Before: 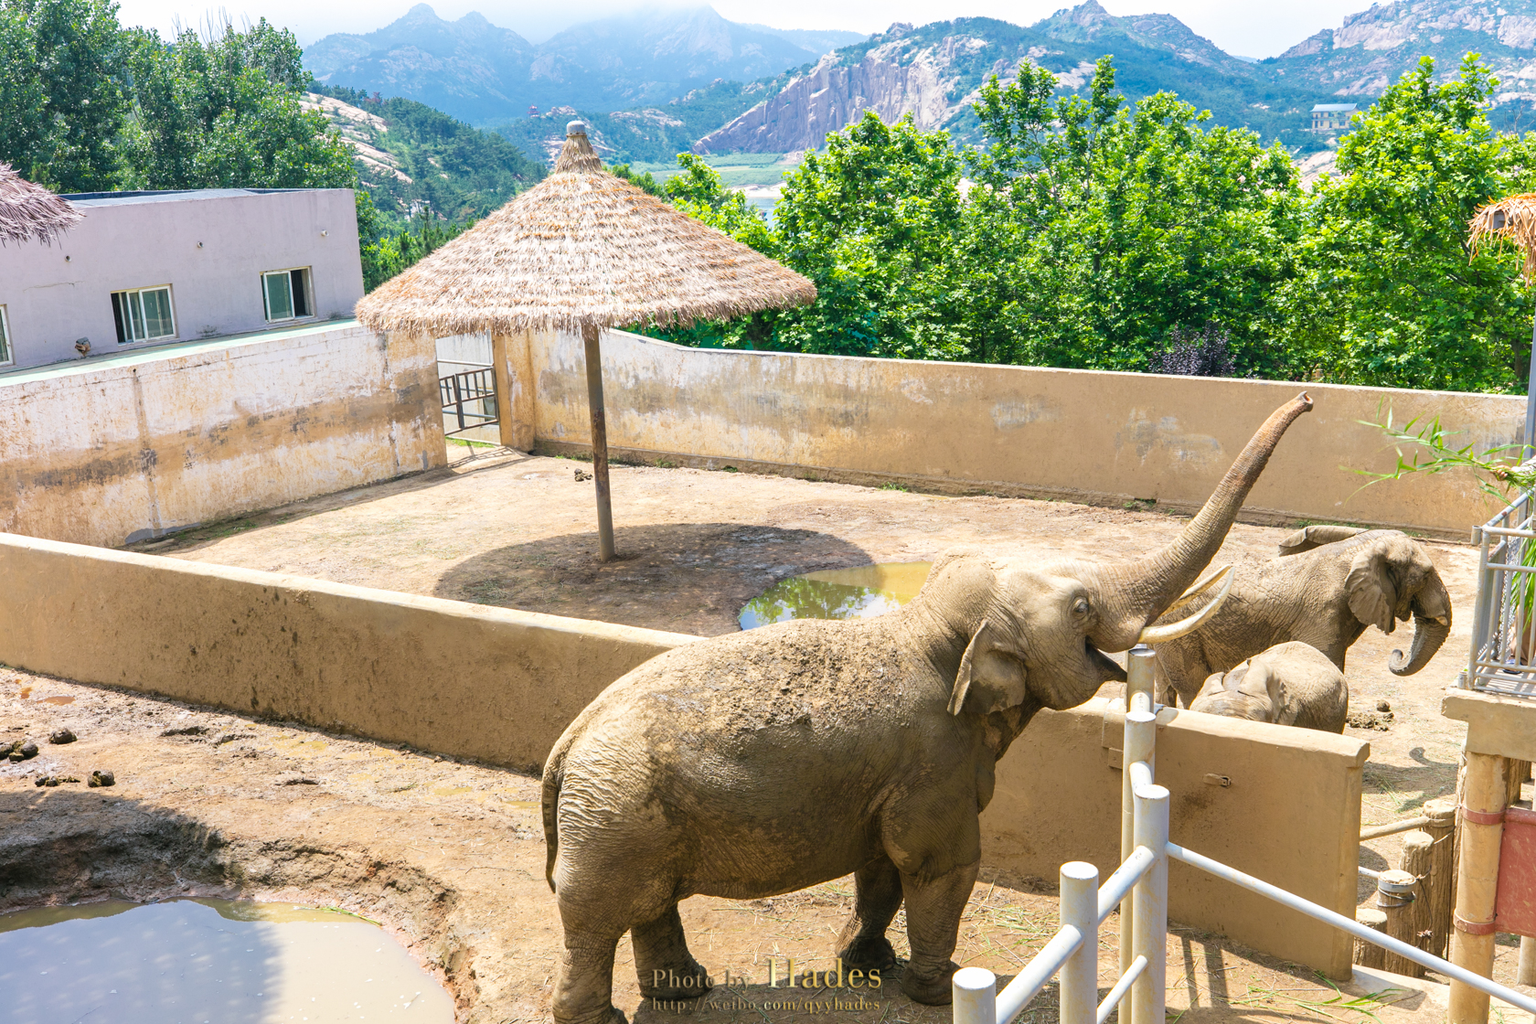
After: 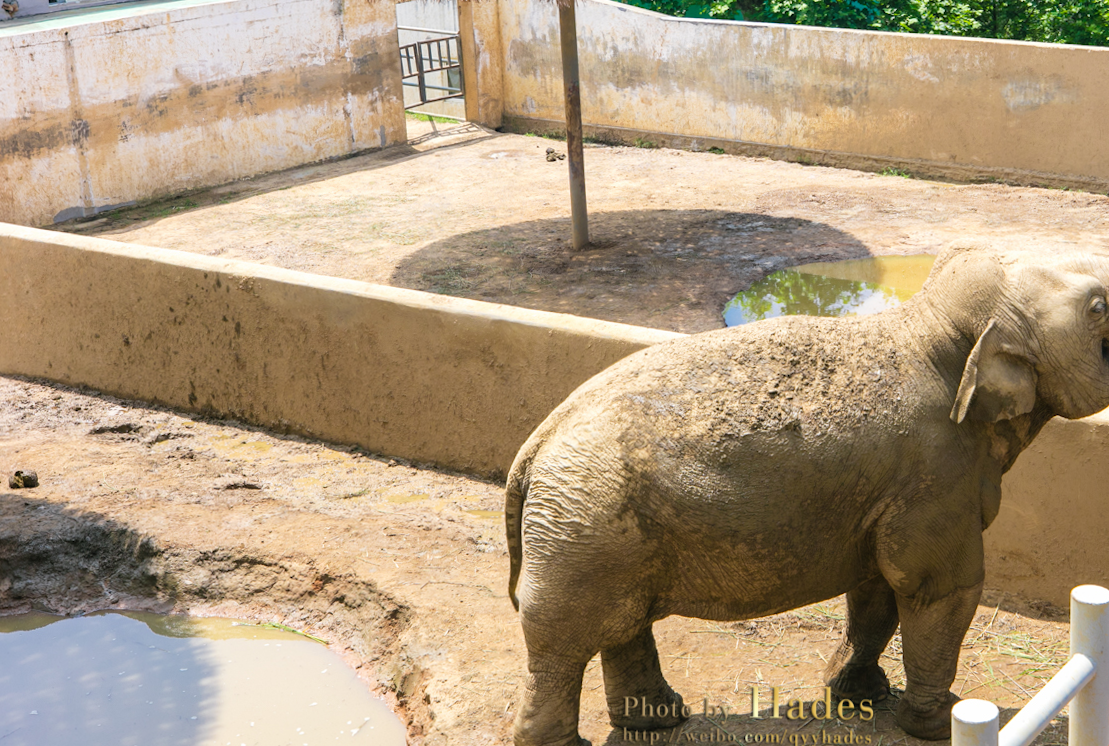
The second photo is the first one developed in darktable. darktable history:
crop and rotate: angle -0.803°, left 4.058%, top 31.992%, right 28.503%
